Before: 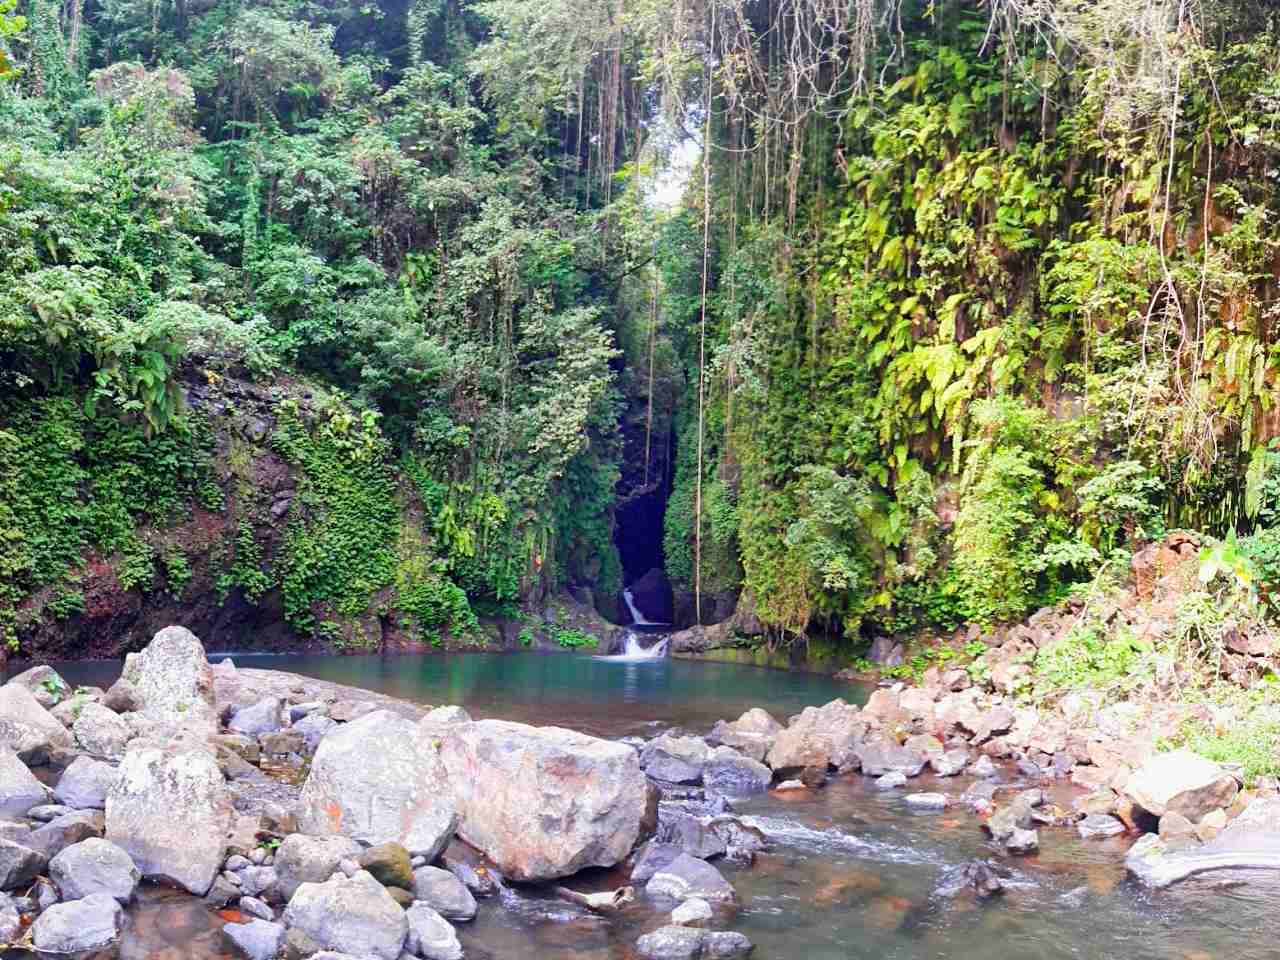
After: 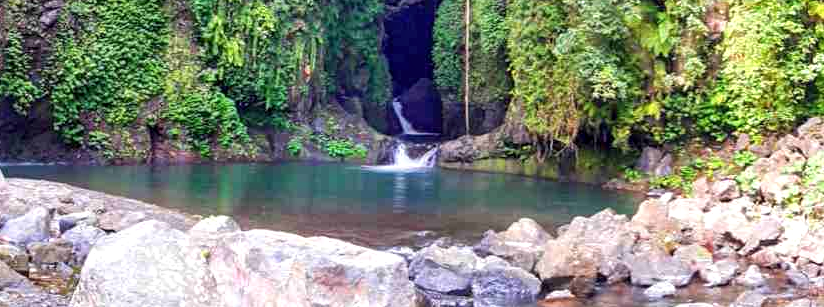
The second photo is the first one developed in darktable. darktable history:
local contrast: on, module defaults
crop: left 18.091%, top 51.13%, right 17.525%, bottom 16.85%
exposure: exposure 0.2 EV, compensate highlight preservation false
contrast brightness saturation: saturation -0.05
